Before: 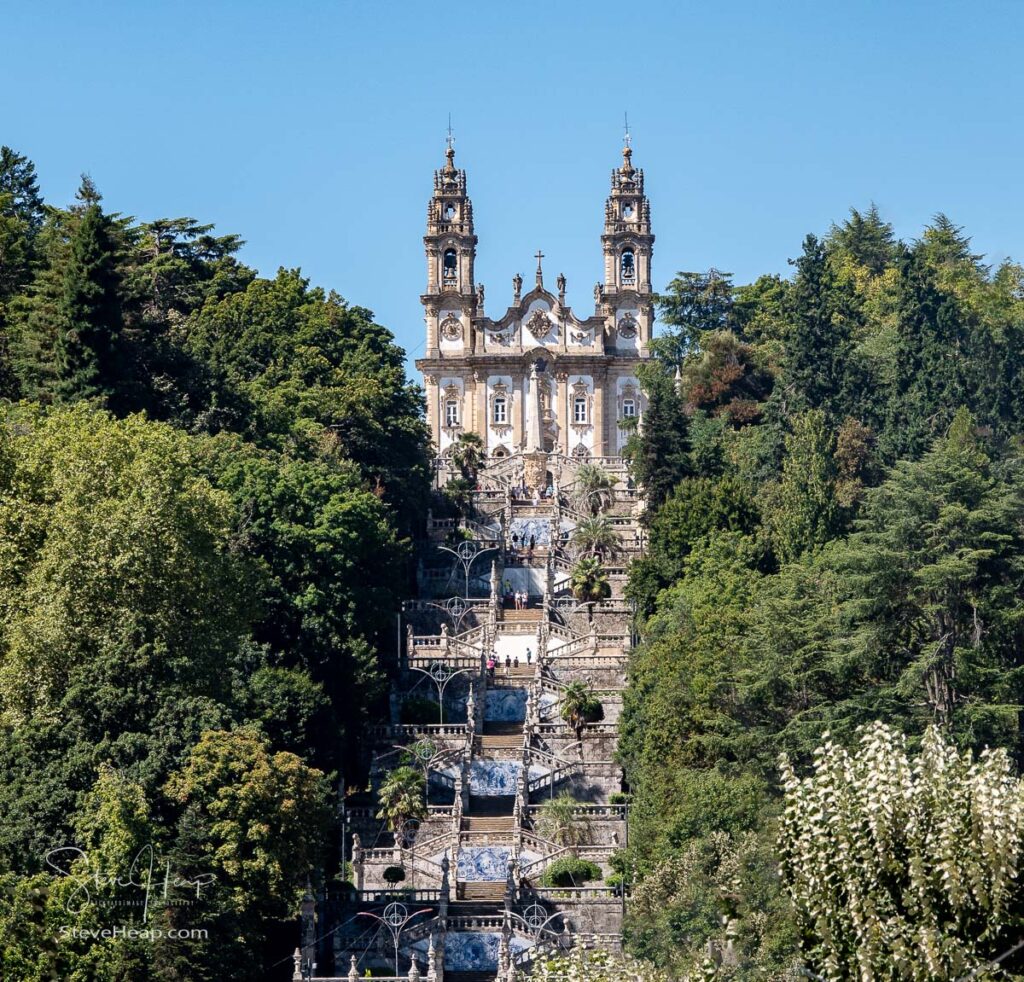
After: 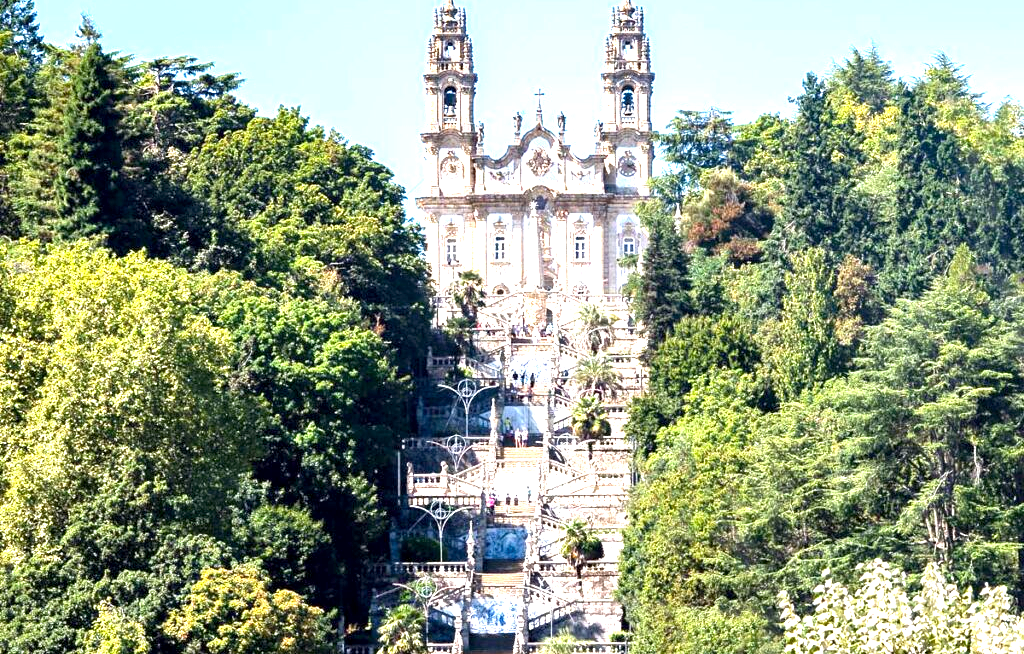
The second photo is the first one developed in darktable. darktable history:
color balance rgb: perceptual saturation grading › global saturation 11.823%
tone equalizer: mask exposure compensation -0.505 EV
exposure: black level correction 0.001, exposure 1.816 EV, compensate highlight preservation false
crop: top 16.557%, bottom 16.782%
